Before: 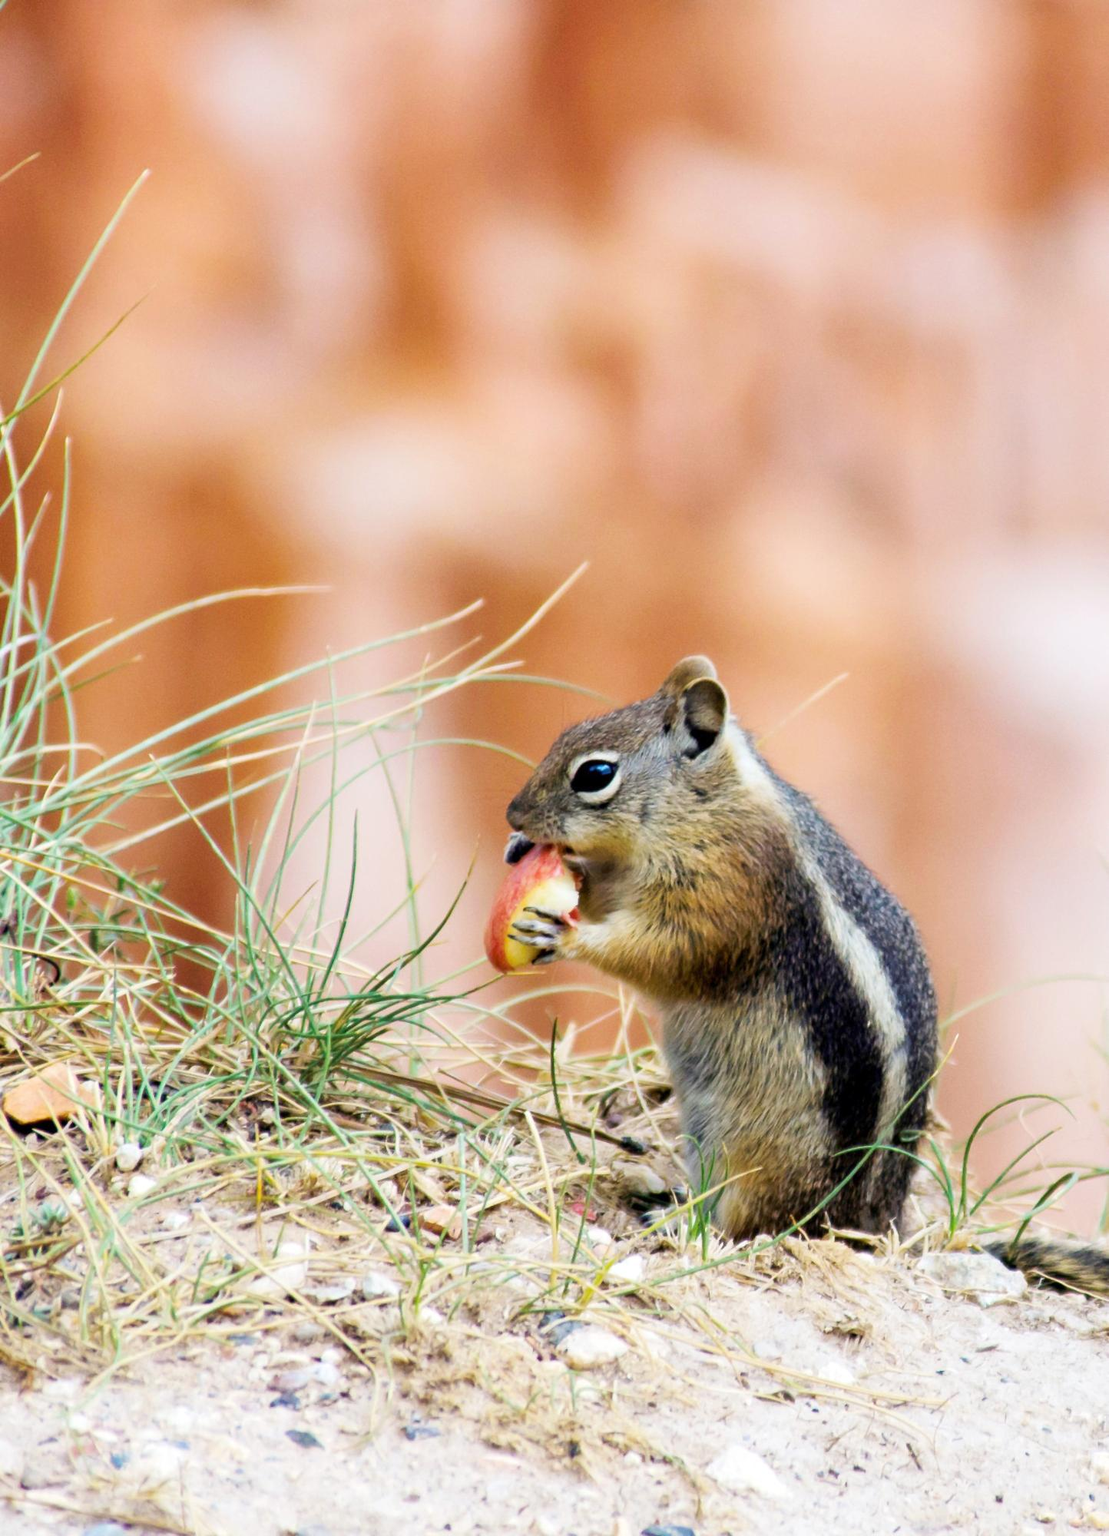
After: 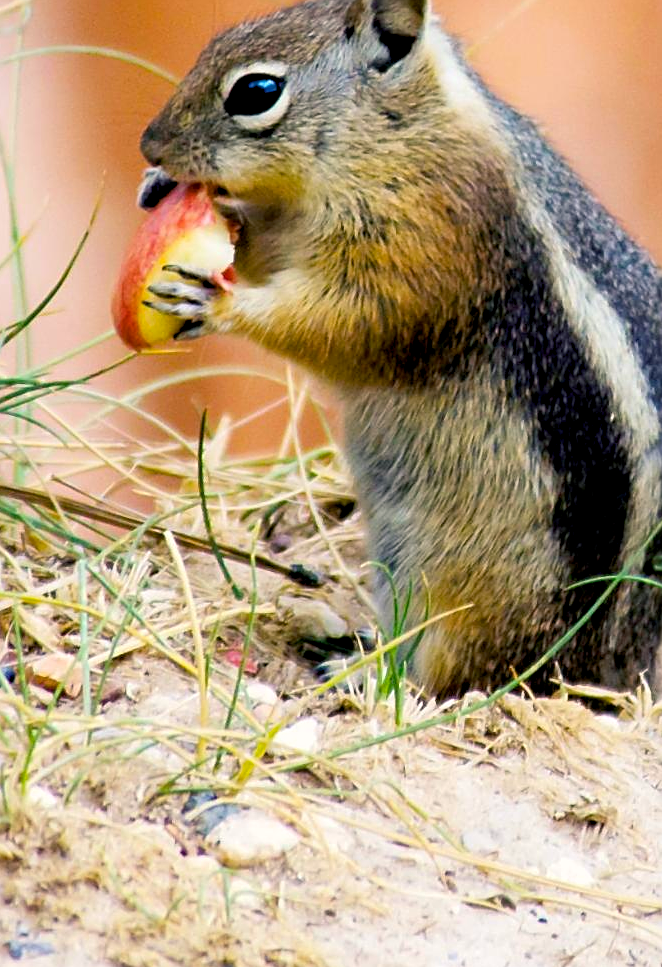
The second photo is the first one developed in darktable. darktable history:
sharpen: on, module defaults
color balance rgb: shadows lift › chroma 2%, shadows lift › hue 217.2°, power › hue 60°, highlights gain › chroma 1%, highlights gain › hue 69.6°, global offset › luminance -0.5%, perceptual saturation grading › global saturation 15%, global vibrance 15%
crop: left 35.976%, top 45.819%, right 18.162%, bottom 5.807%
